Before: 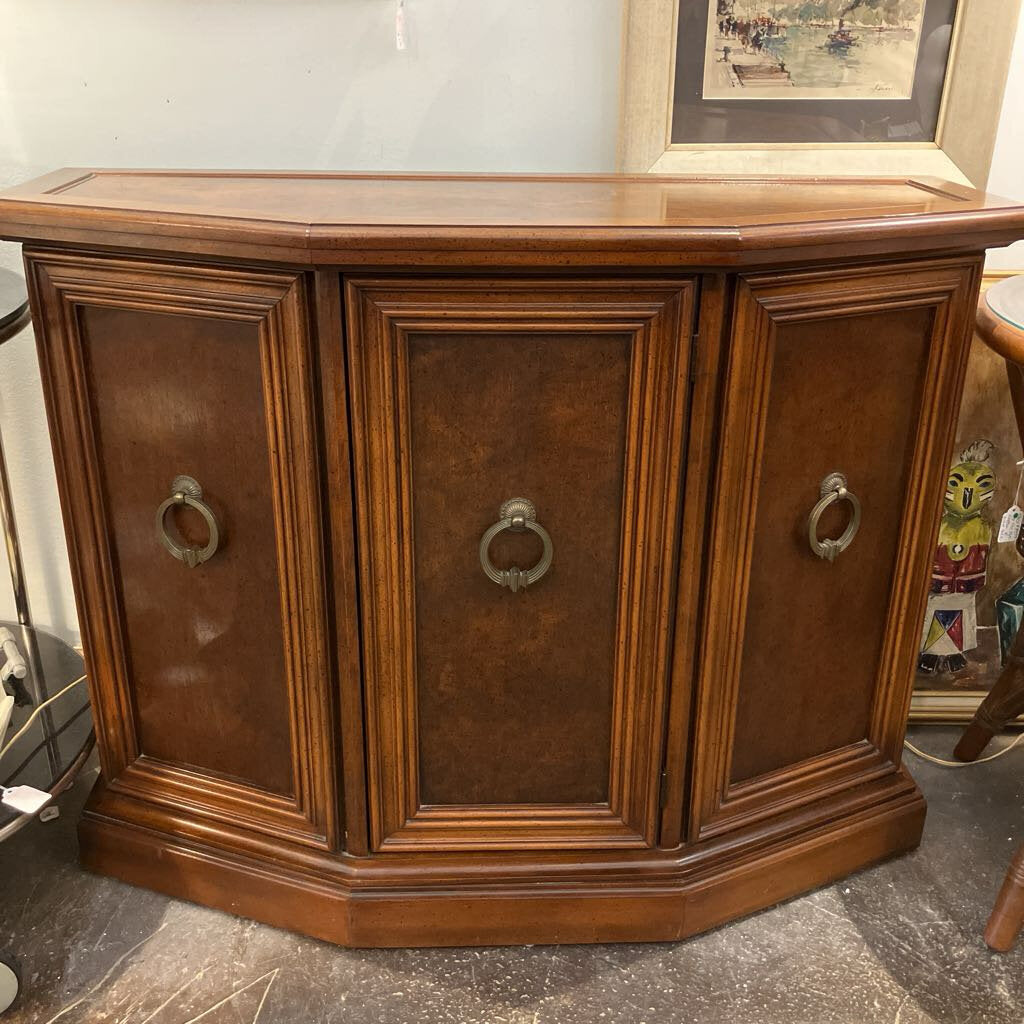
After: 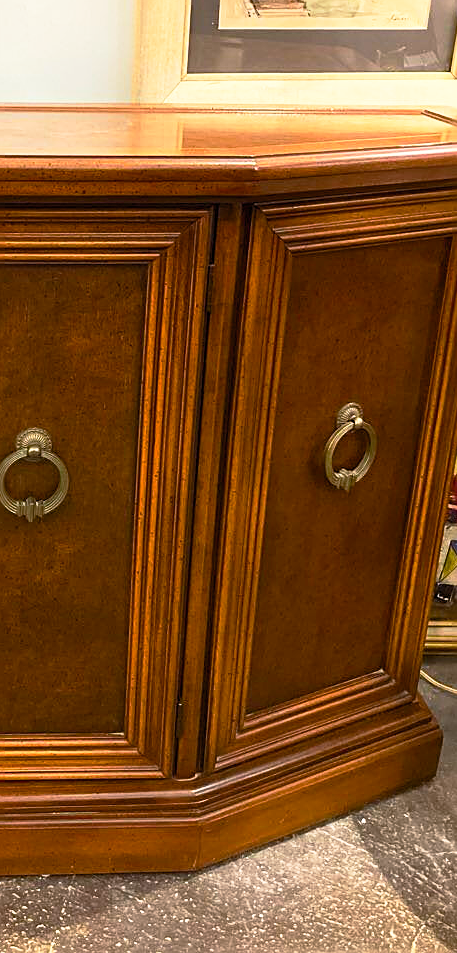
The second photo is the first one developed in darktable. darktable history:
base curve: curves: ch0 [(0, 0) (0.257, 0.25) (0.482, 0.586) (0.757, 0.871) (1, 1)], preserve colors none
contrast brightness saturation: contrast 0.198, brightness 0.149, saturation 0.137
crop: left 47.266%, top 6.922%, right 8.021%
color balance rgb: linear chroma grading › global chroma 8.955%, perceptual saturation grading › global saturation 20%, perceptual saturation grading › highlights -25.19%, perceptual saturation grading › shadows 25.202%, global vibrance 11.177%
sharpen: on, module defaults
